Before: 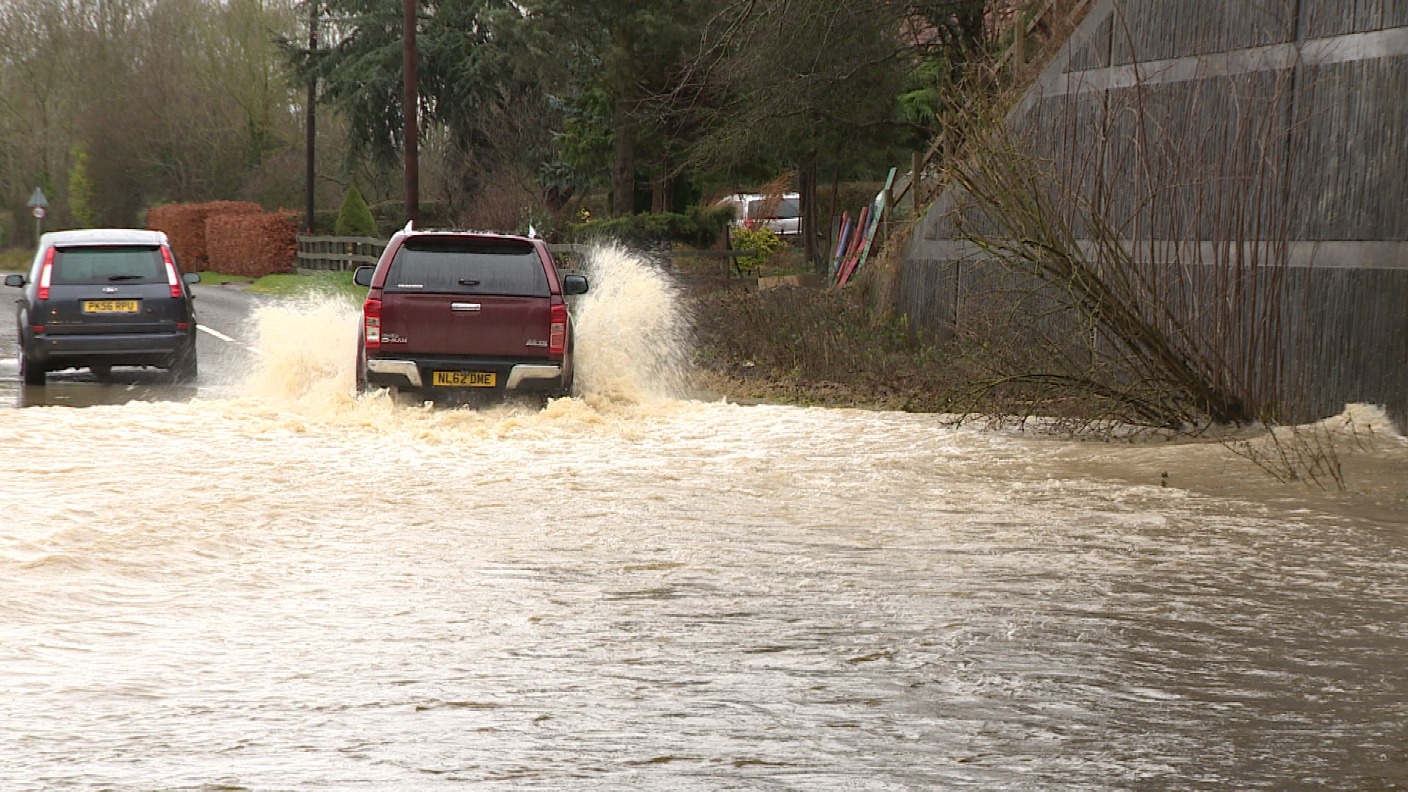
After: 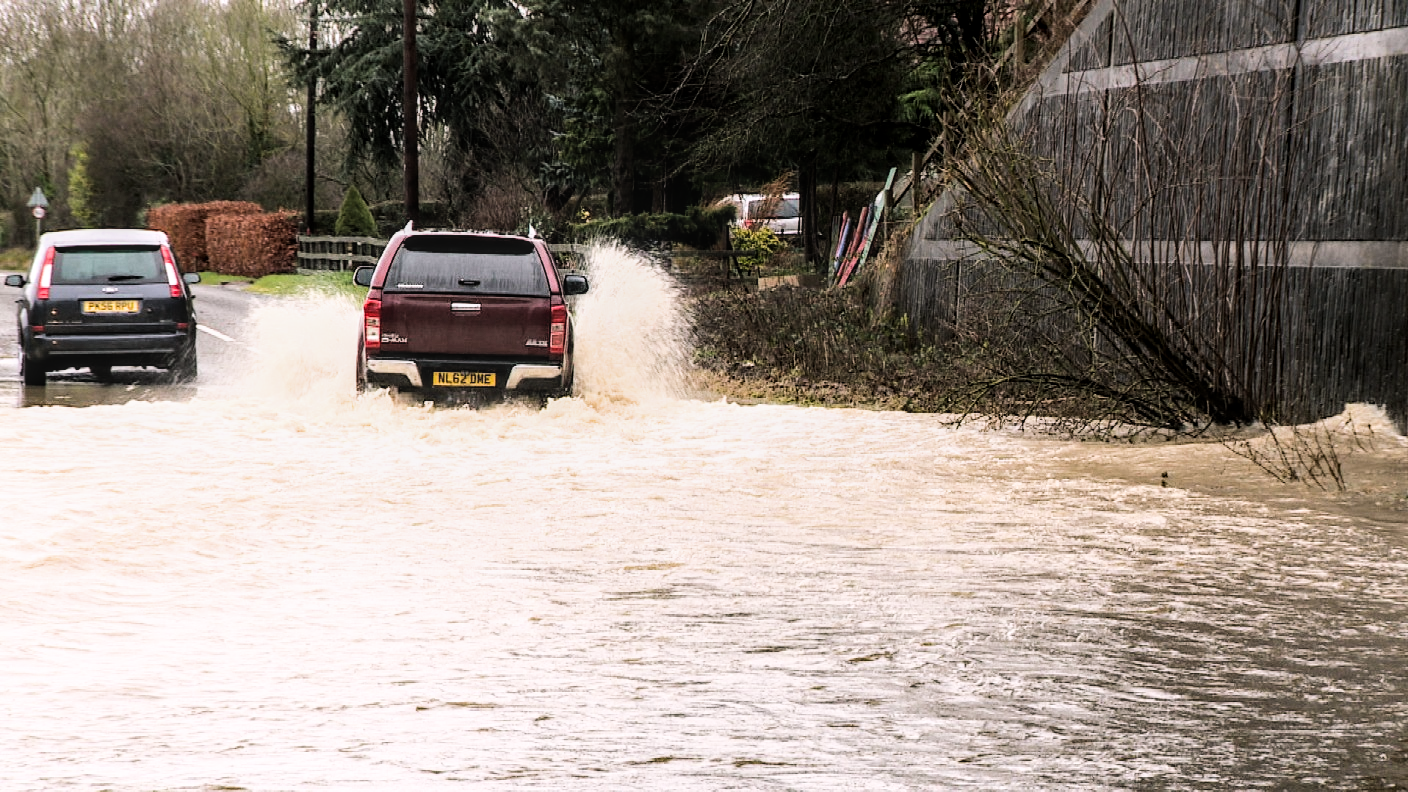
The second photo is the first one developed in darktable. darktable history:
filmic rgb: black relative exposure -16 EV, white relative exposure 5.25 EV, hardness 5.9, contrast 1.255
color balance rgb: shadows lift › chroma 1.004%, shadows lift › hue 217.81°, highlights gain › chroma 1.481%, highlights gain › hue 311.94°, perceptual saturation grading › global saturation 1.206%, perceptual saturation grading › highlights -1.499%, perceptual saturation grading › mid-tones 3.262%, perceptual saturation grading › shadows 7.458%, perceptual brilliance grading › highlights 17.651%, perceptual brilliance grading › mid-tones 31.317%, perceptual brilliance grading › shadows -30.825%
tone equalizer: -8 EV -0.417 EV, -7 EV -0.369 EV, -6 EV -0.367 EV, -5 EV -0.249 EV, -3 EV 0.253 EV, -2 EV 0.339 EV, -1 EV 0.415 EV, +0 EV 0.445 EV
local contrast: on, module defaults
